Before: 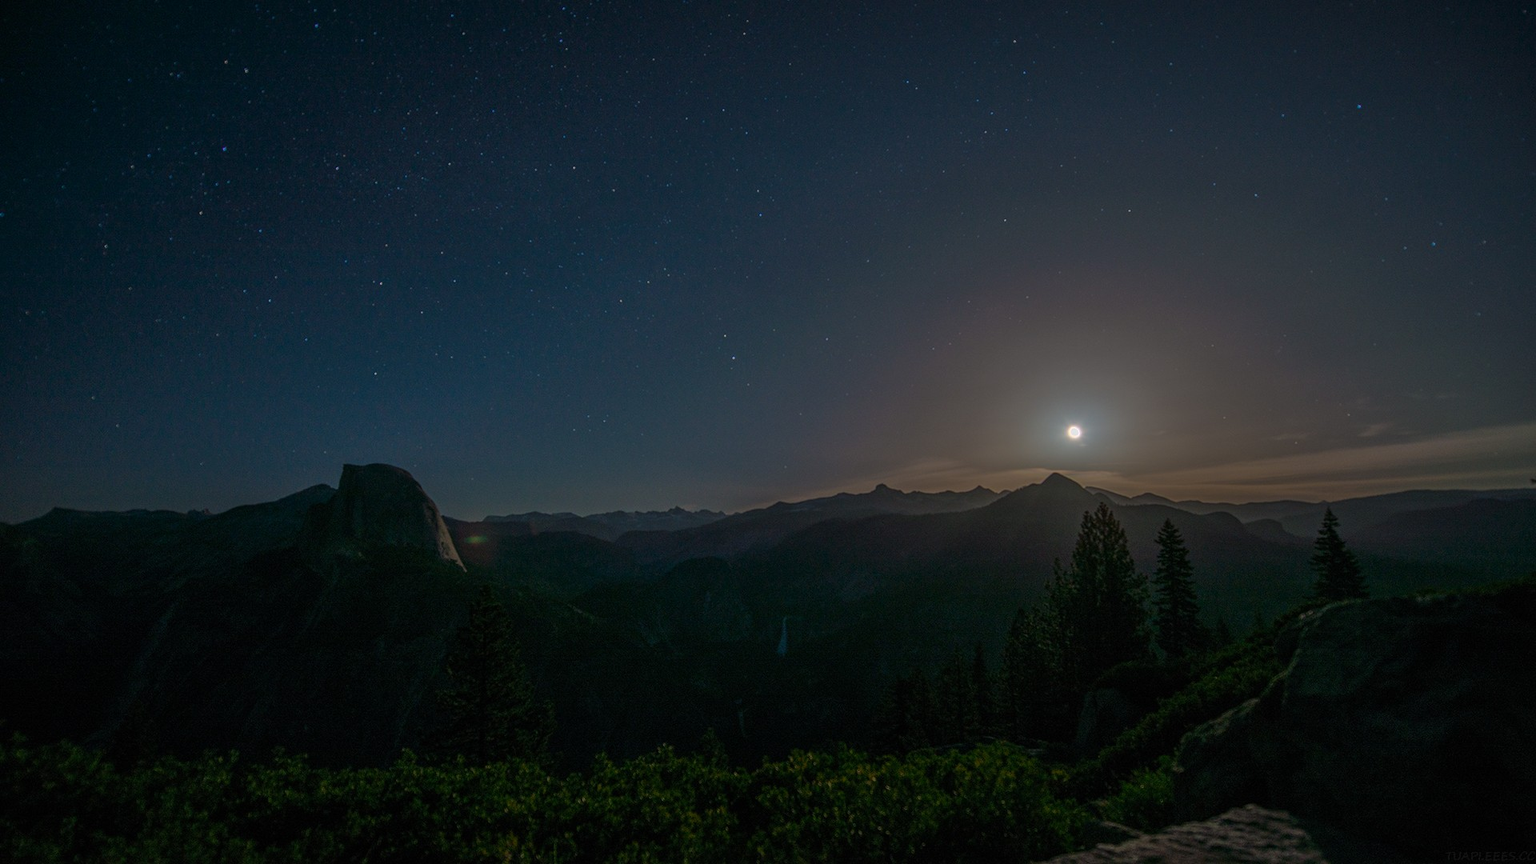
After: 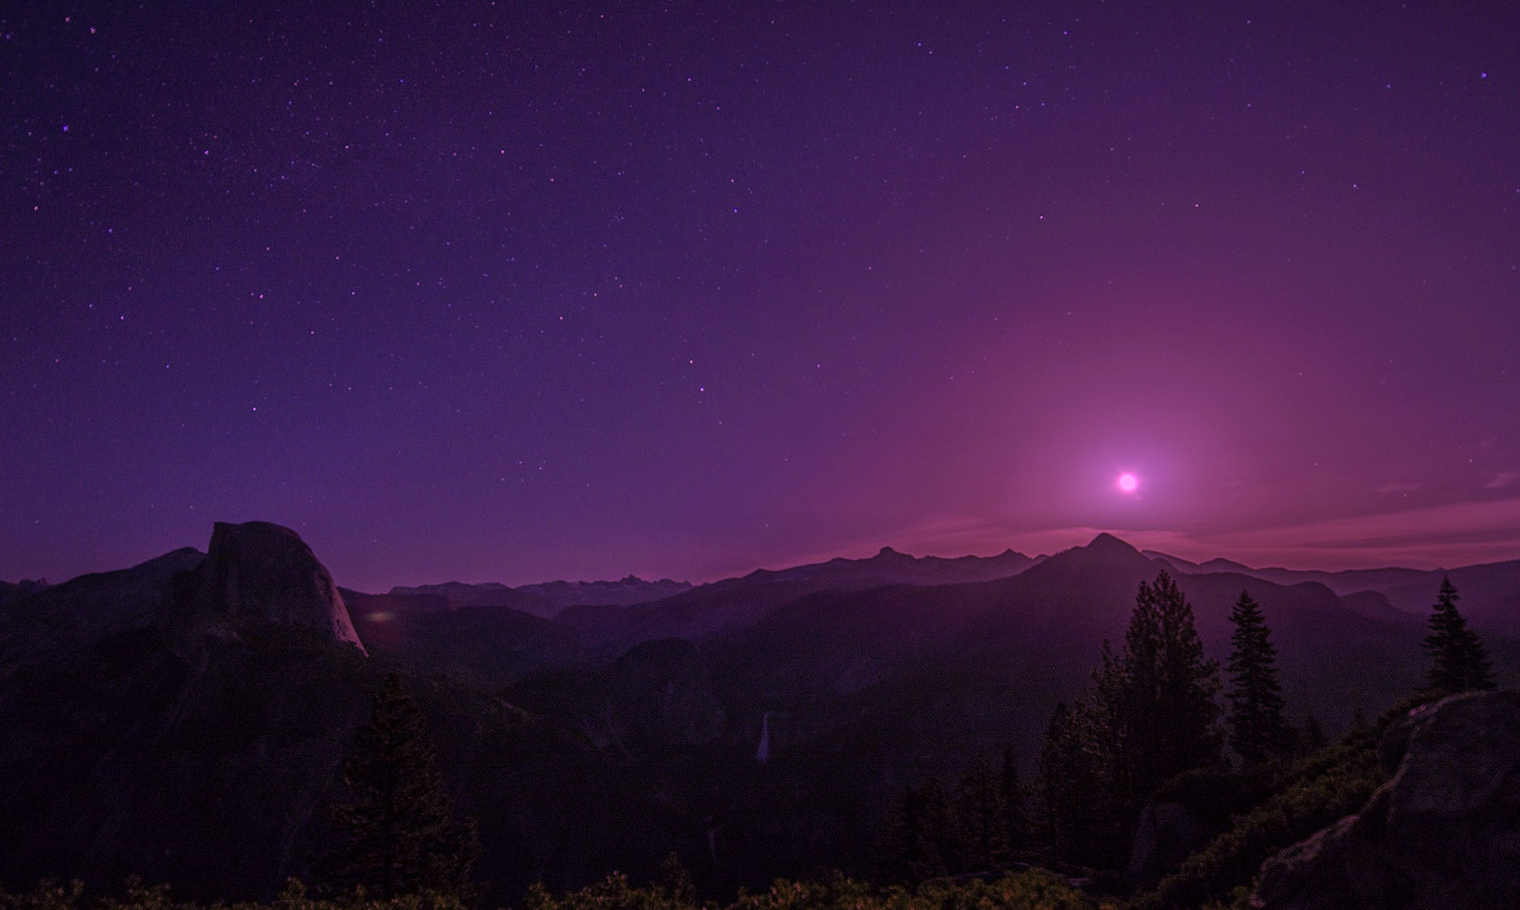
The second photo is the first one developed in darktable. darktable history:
crop: left 11.225%, top 5.381%, right 9.565%, bottom 10.314%
color calibration: illuminant custom, x 0.261, y 0.521, temperature 7054.11 K
